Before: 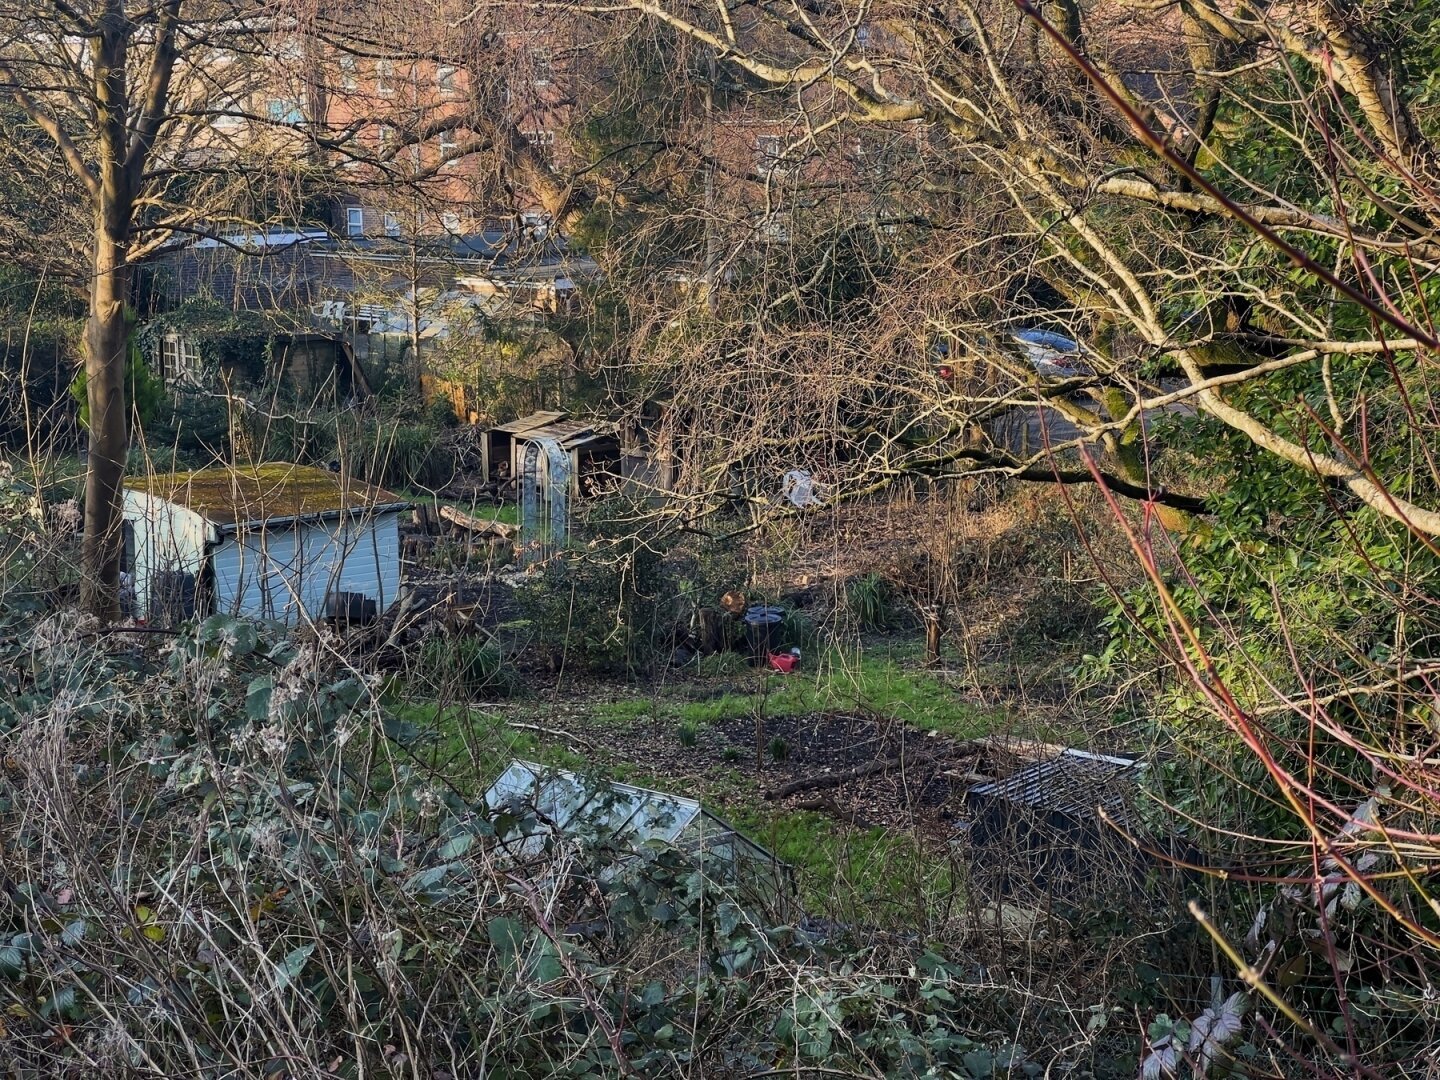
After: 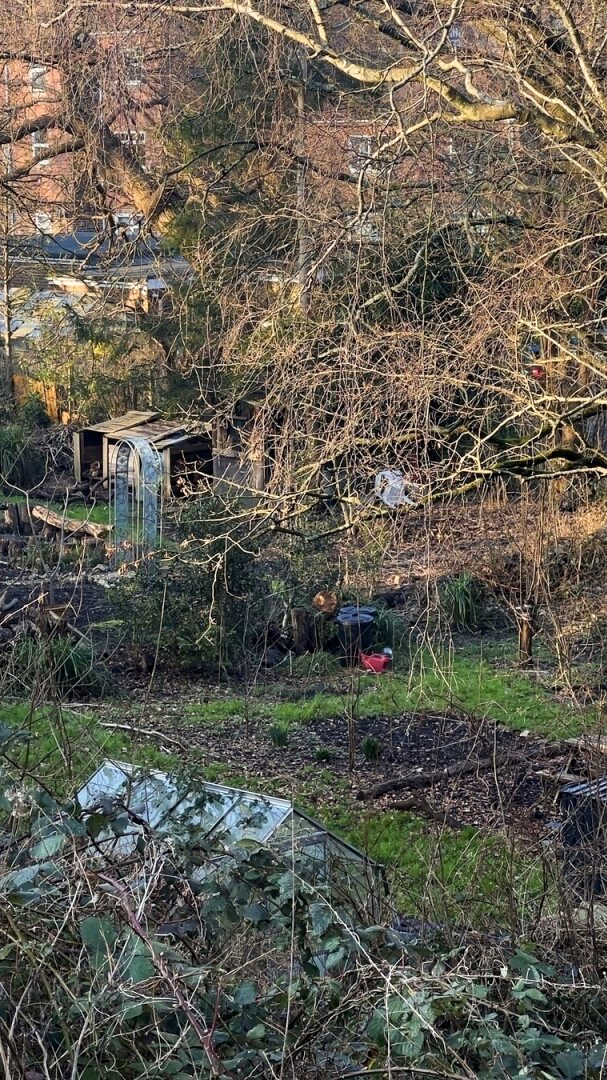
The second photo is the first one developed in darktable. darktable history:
exposure: black level correction 0.001, exposure 0.298 EV, compensate highlight preservation false
base curve: curves: ch0 [(0, 0) (0.297, 0.298) (1, 1)], preserve colors none
crop: left 28.335%, right 29.475%
